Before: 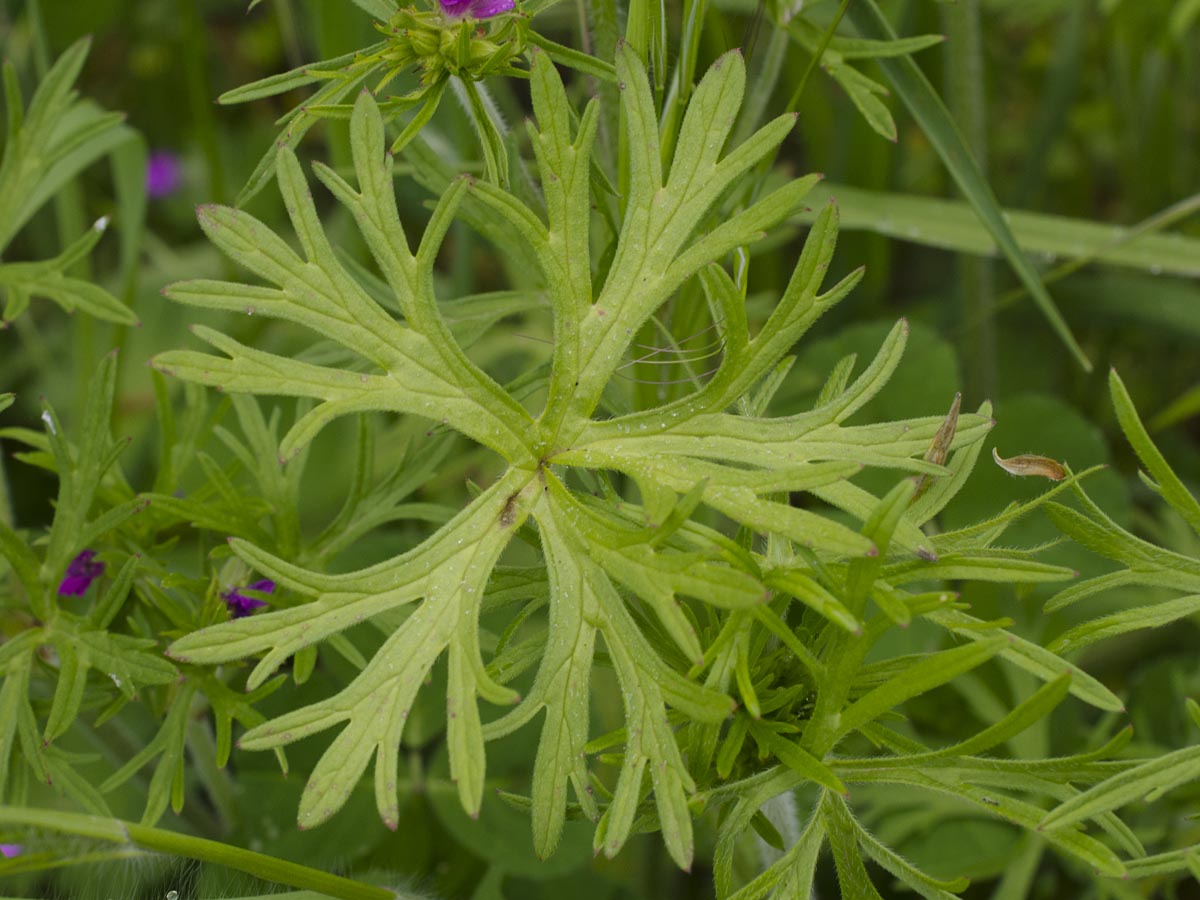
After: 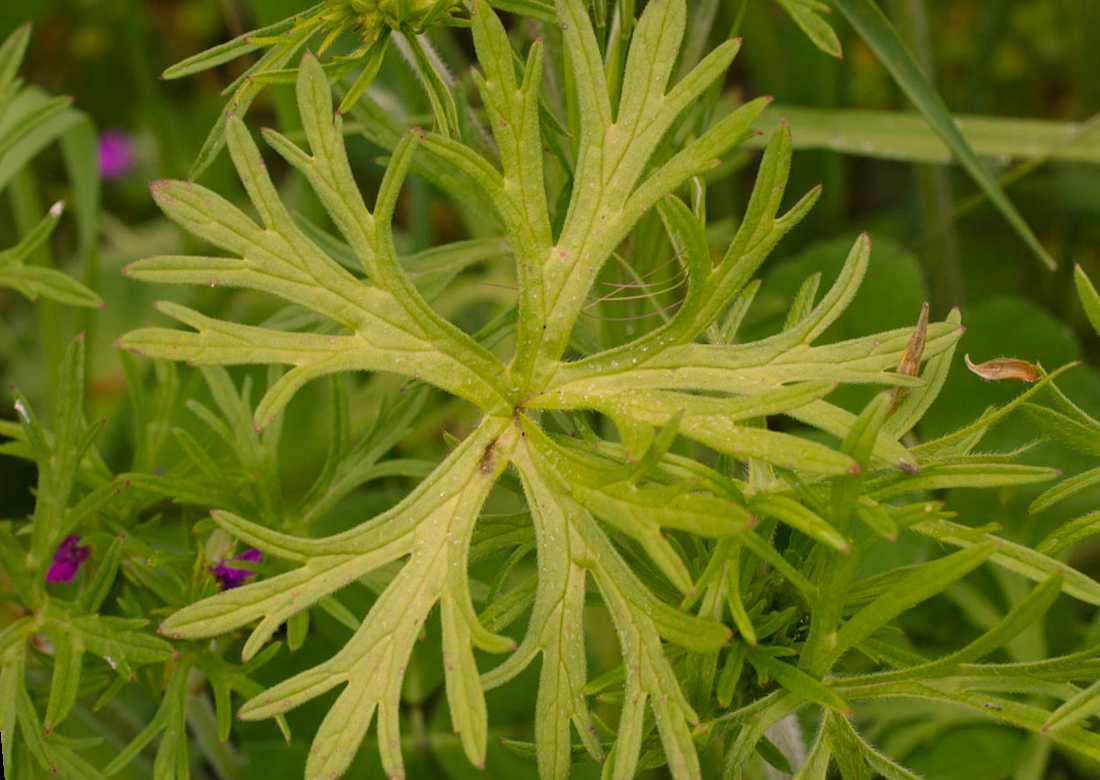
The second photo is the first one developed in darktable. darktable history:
rotate and perspective: rotation -5°, crop left 0.05, crop right 0.952, crop top 0.11, crop bottom 0.89
crop: right 4.126%, bottom 0.031%
white balance: red 1.127, blue 0.943
